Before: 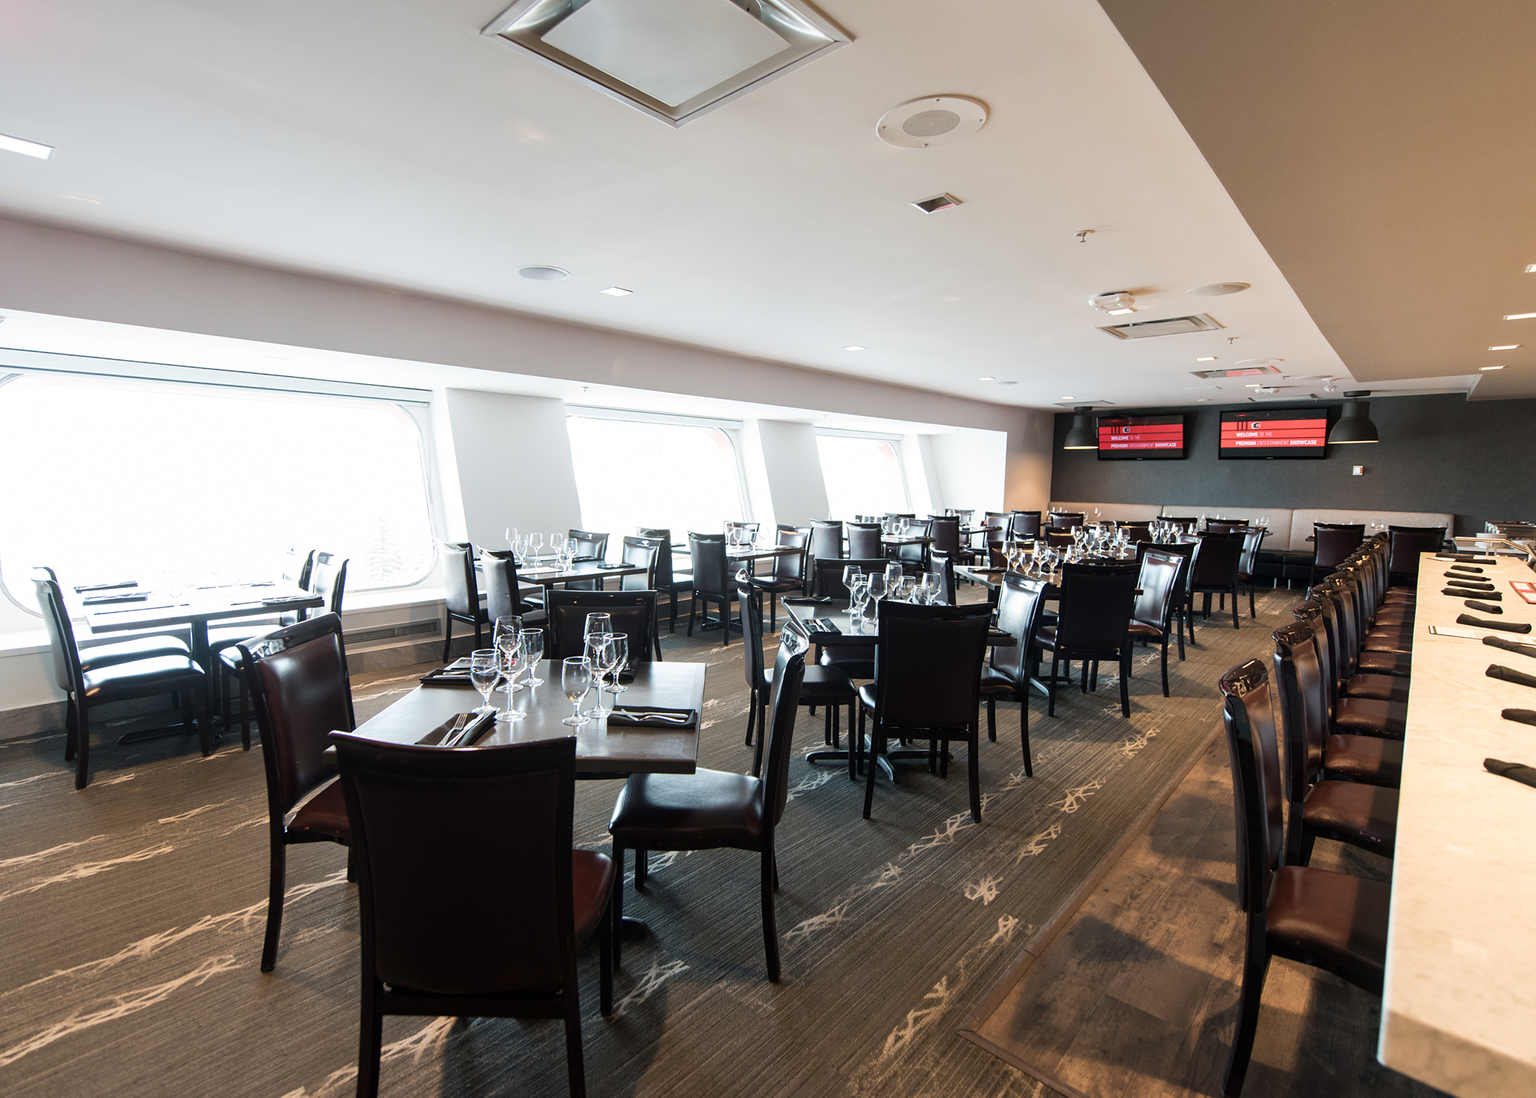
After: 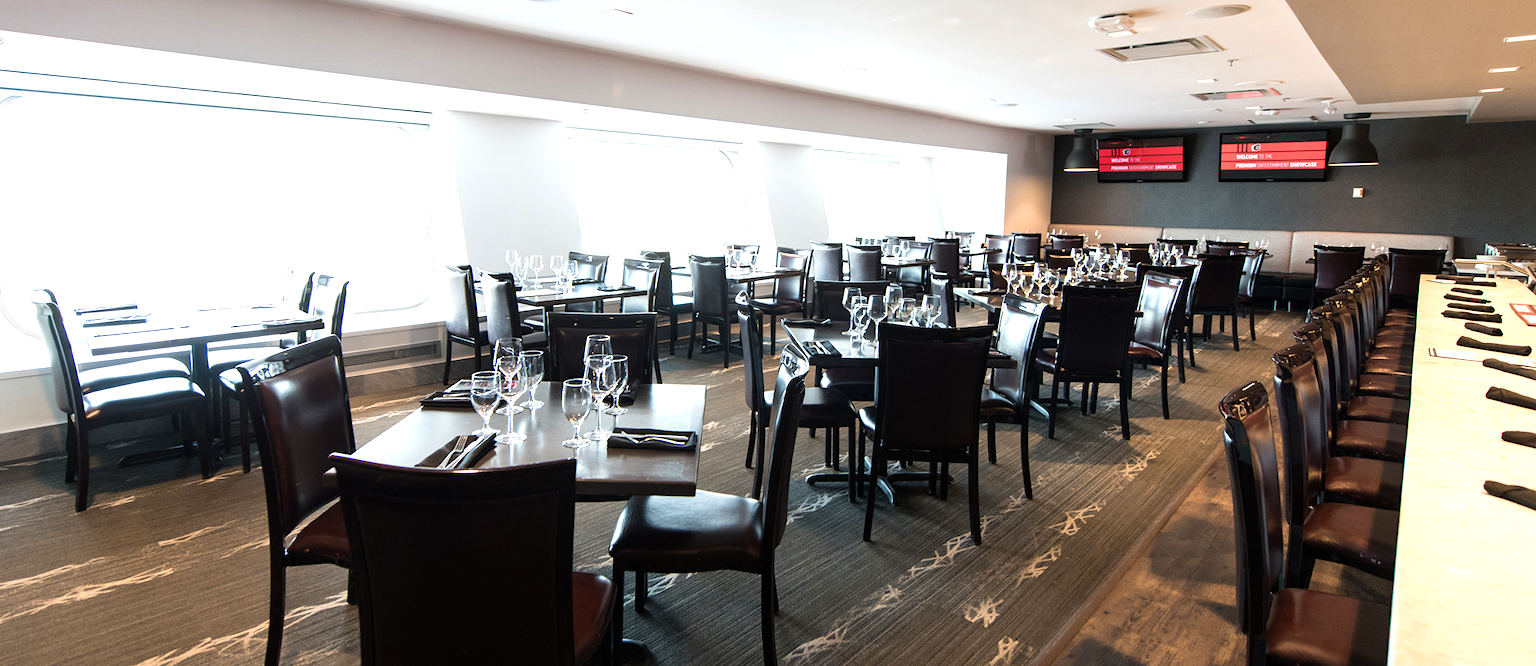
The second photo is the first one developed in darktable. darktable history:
crop and rotate: top 25.357%, bottom 13.942%
exposure: exposure 0.2 EV, compensate highlight preservation false
color balance: contrast 10%
